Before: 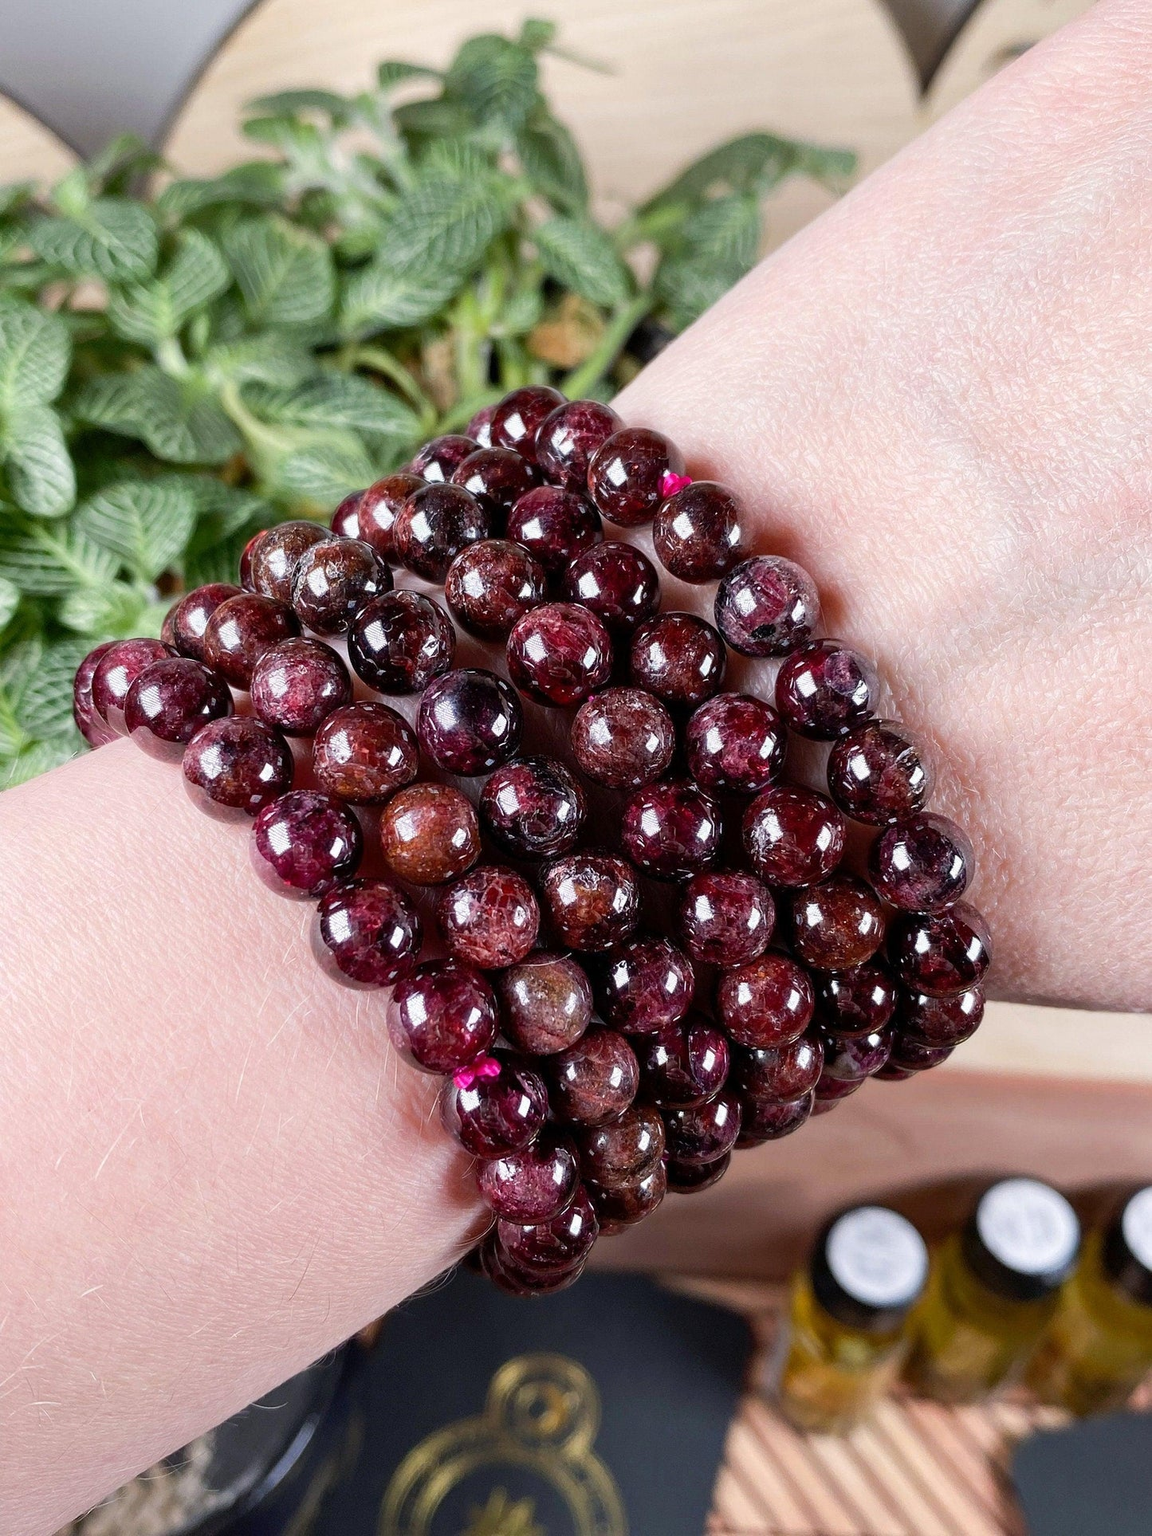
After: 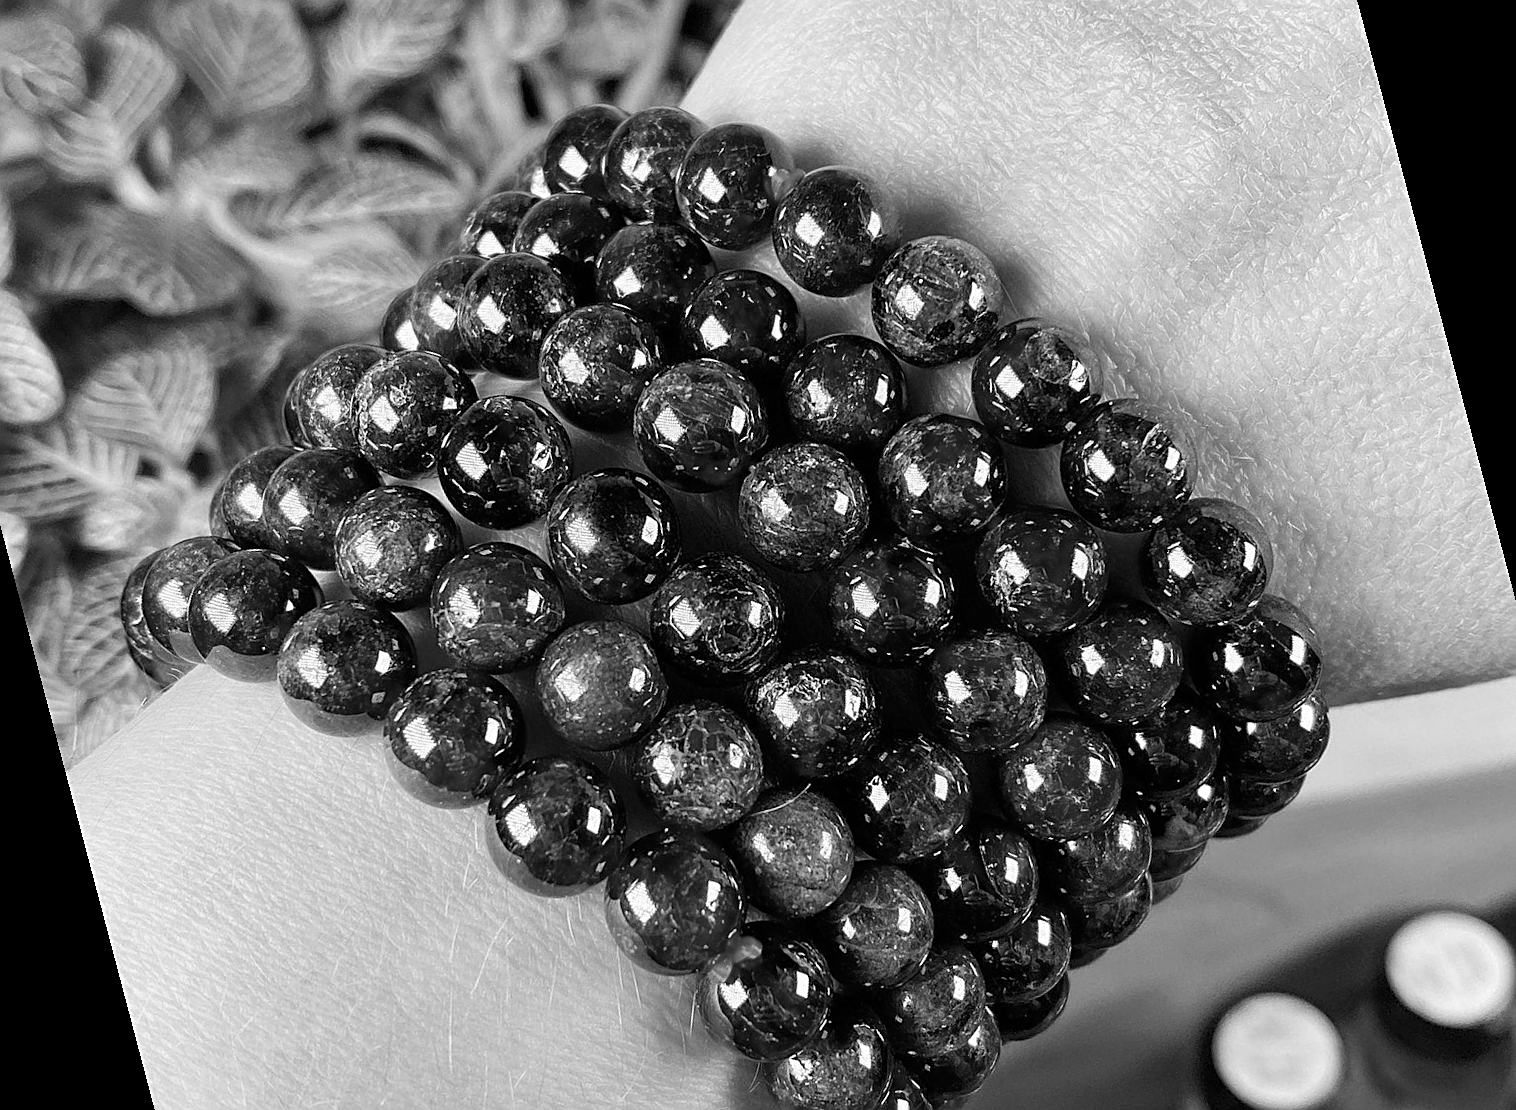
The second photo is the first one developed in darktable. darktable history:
contrast brightness saturation: saturation -1
white balance: red 0.967, blue 1.119, emerald 0.756
rotate and perspective: rotation -14.8°, crop left 0.1, crop right 0.903, crop top 0.25, crop bottom 0.748
sharpen: on, module defaults
shadows and highlights: shadows 5, soften with gaussian
